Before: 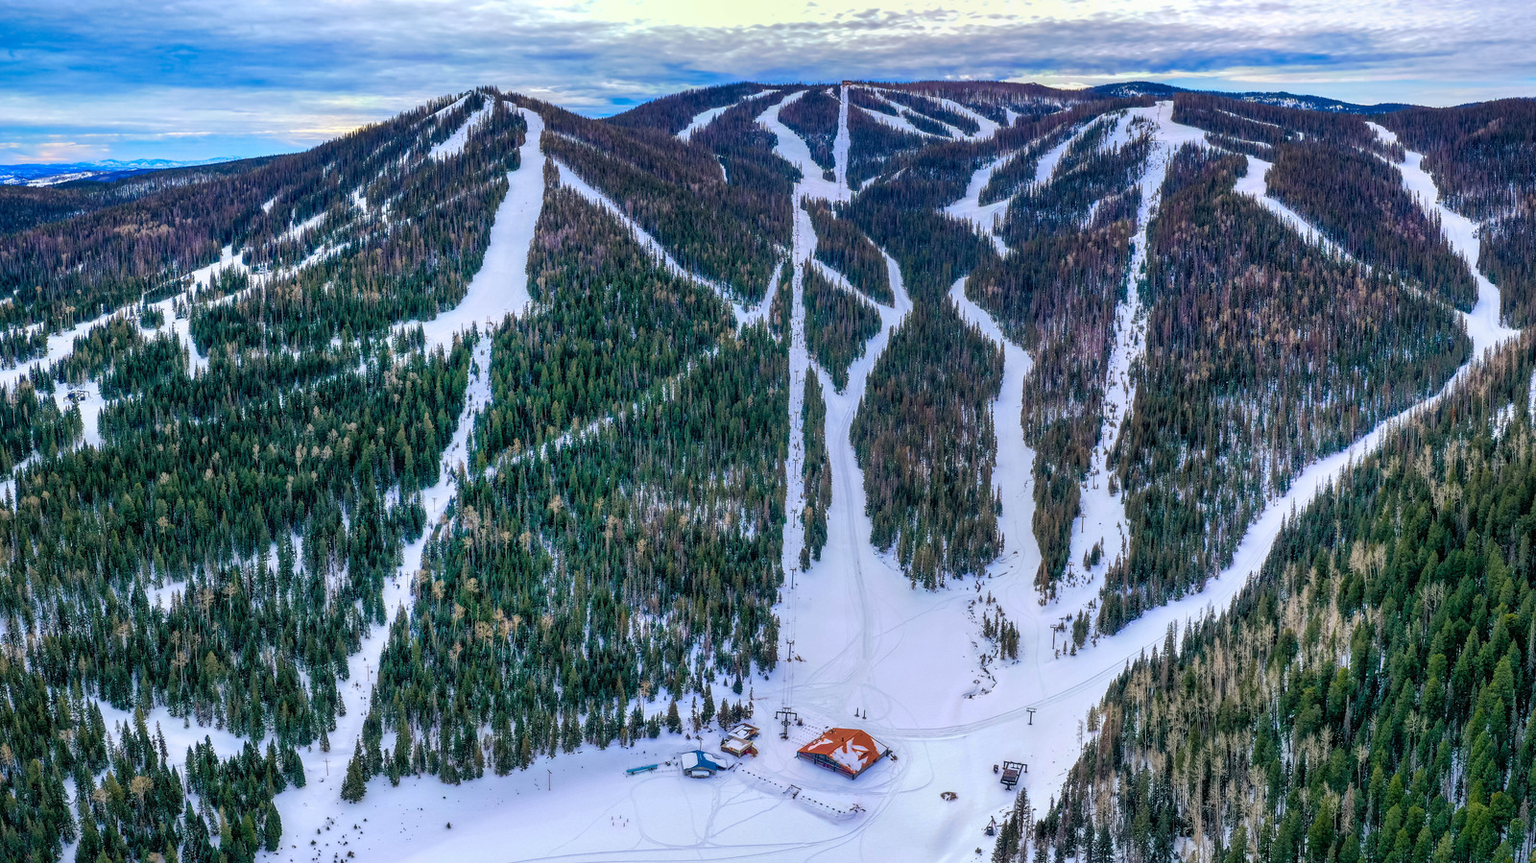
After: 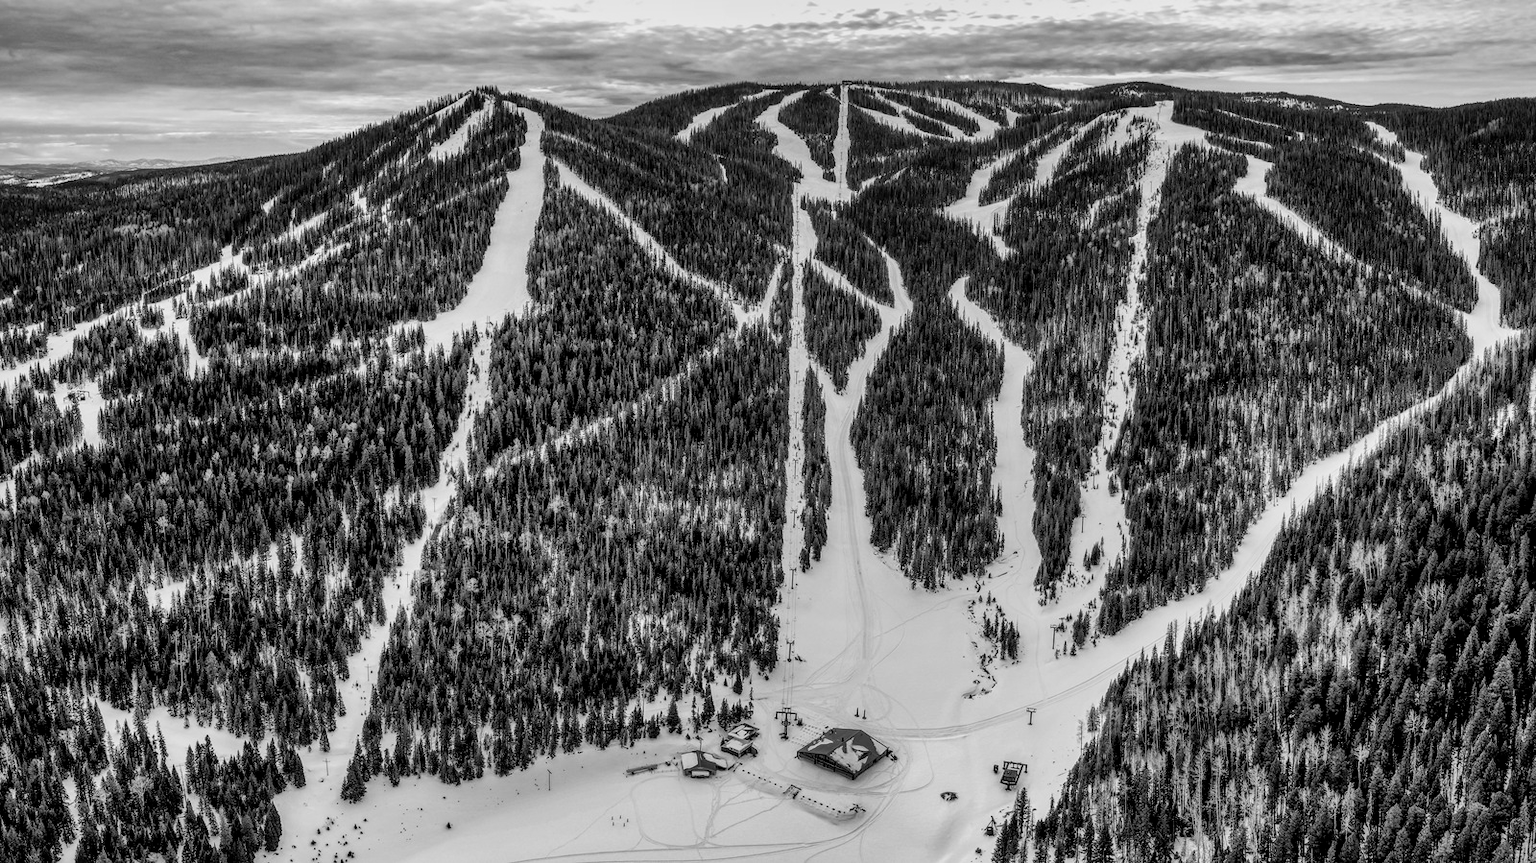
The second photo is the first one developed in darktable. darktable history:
shadows and highlights: soften with gaussian
filmic rgb: black relative exposure -5 EV, white relative exposure 3.2 EV, hardness 3.42, contrast 1.2, highlights saturation mix -30%
local contrast: on, module defaults
monochrome: a -3.63, b -0.465
